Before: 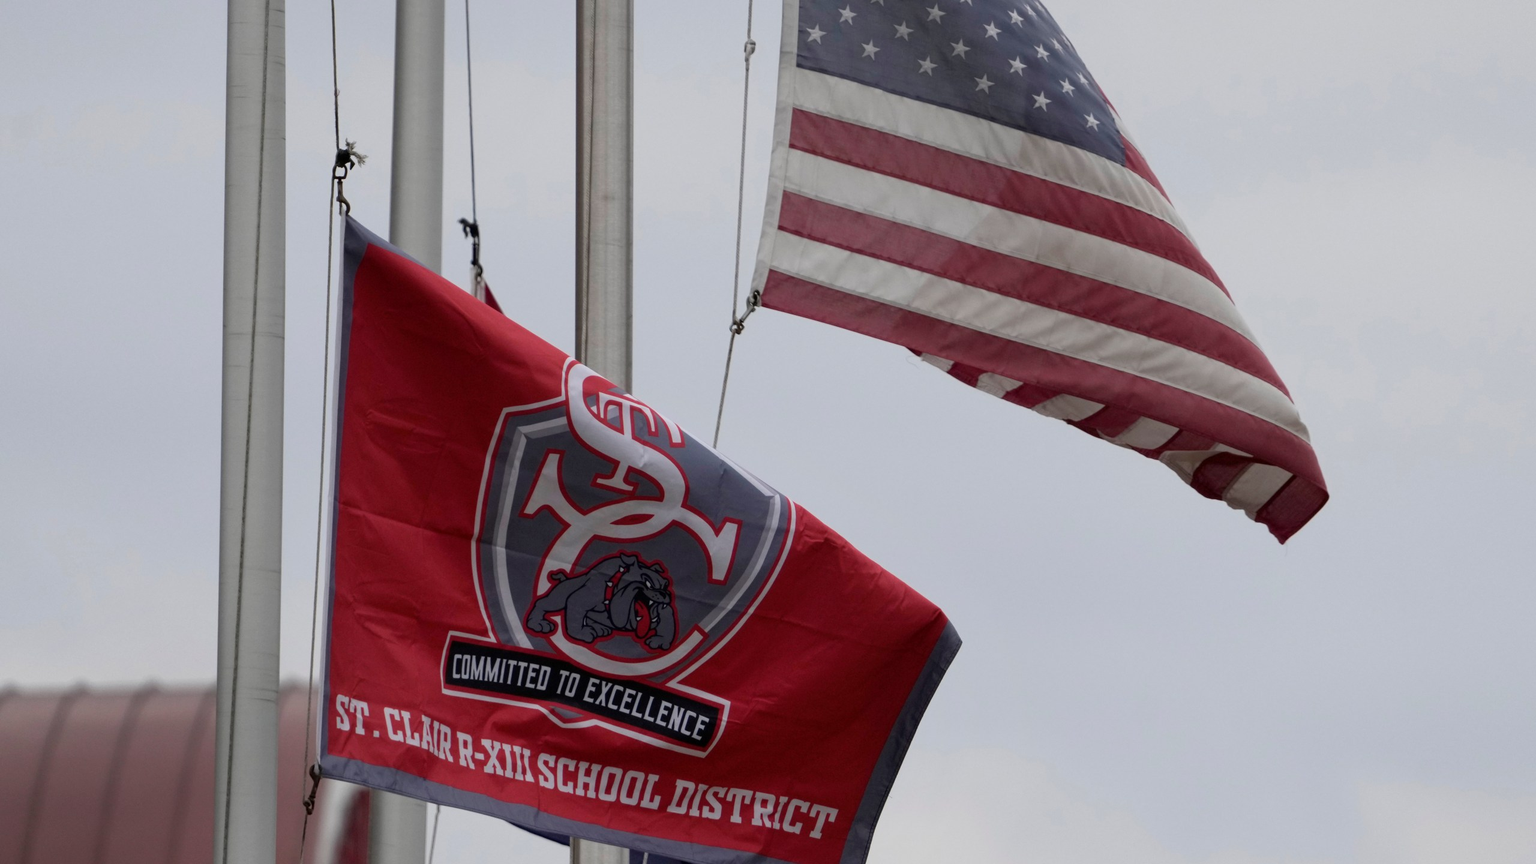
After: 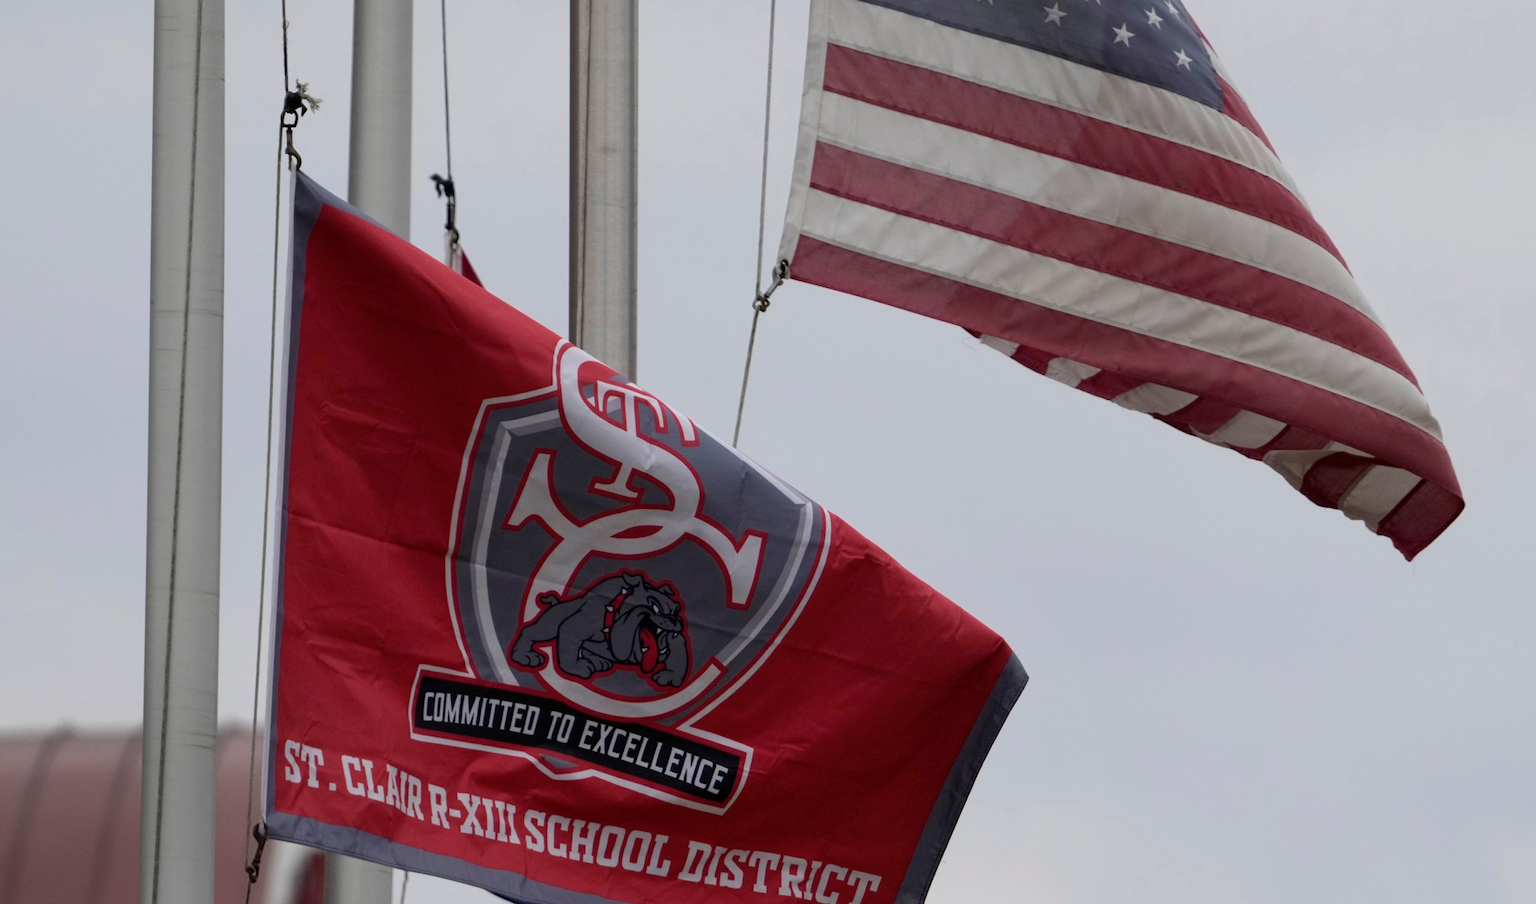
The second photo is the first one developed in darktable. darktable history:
crop: left 6.291%, top 8.387%, right 9.543%, bottom 3.54%
